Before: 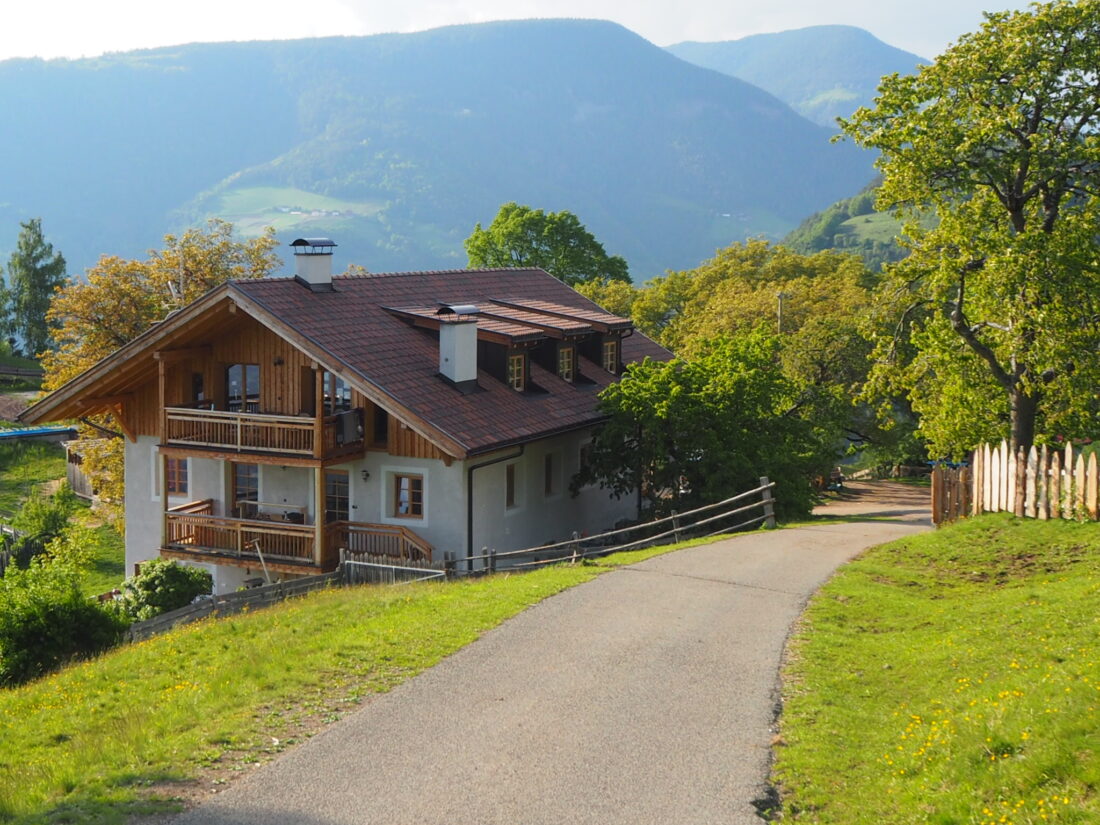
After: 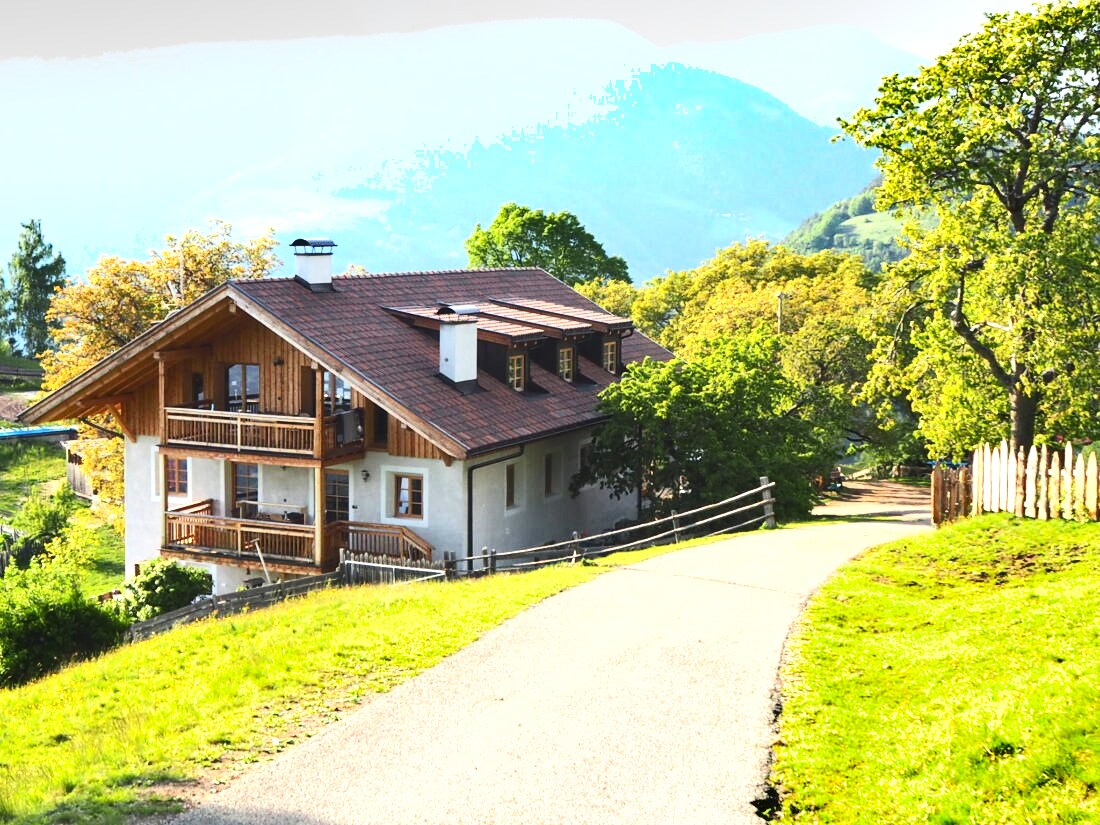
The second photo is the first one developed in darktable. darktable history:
shadows and highlights: soften with gaussian
contrast brightness saturation: contrast 0.22
exposure: black level correction 0, exposure 1.379 EV, compensate exposure bias true, compensate highlight preservation false
